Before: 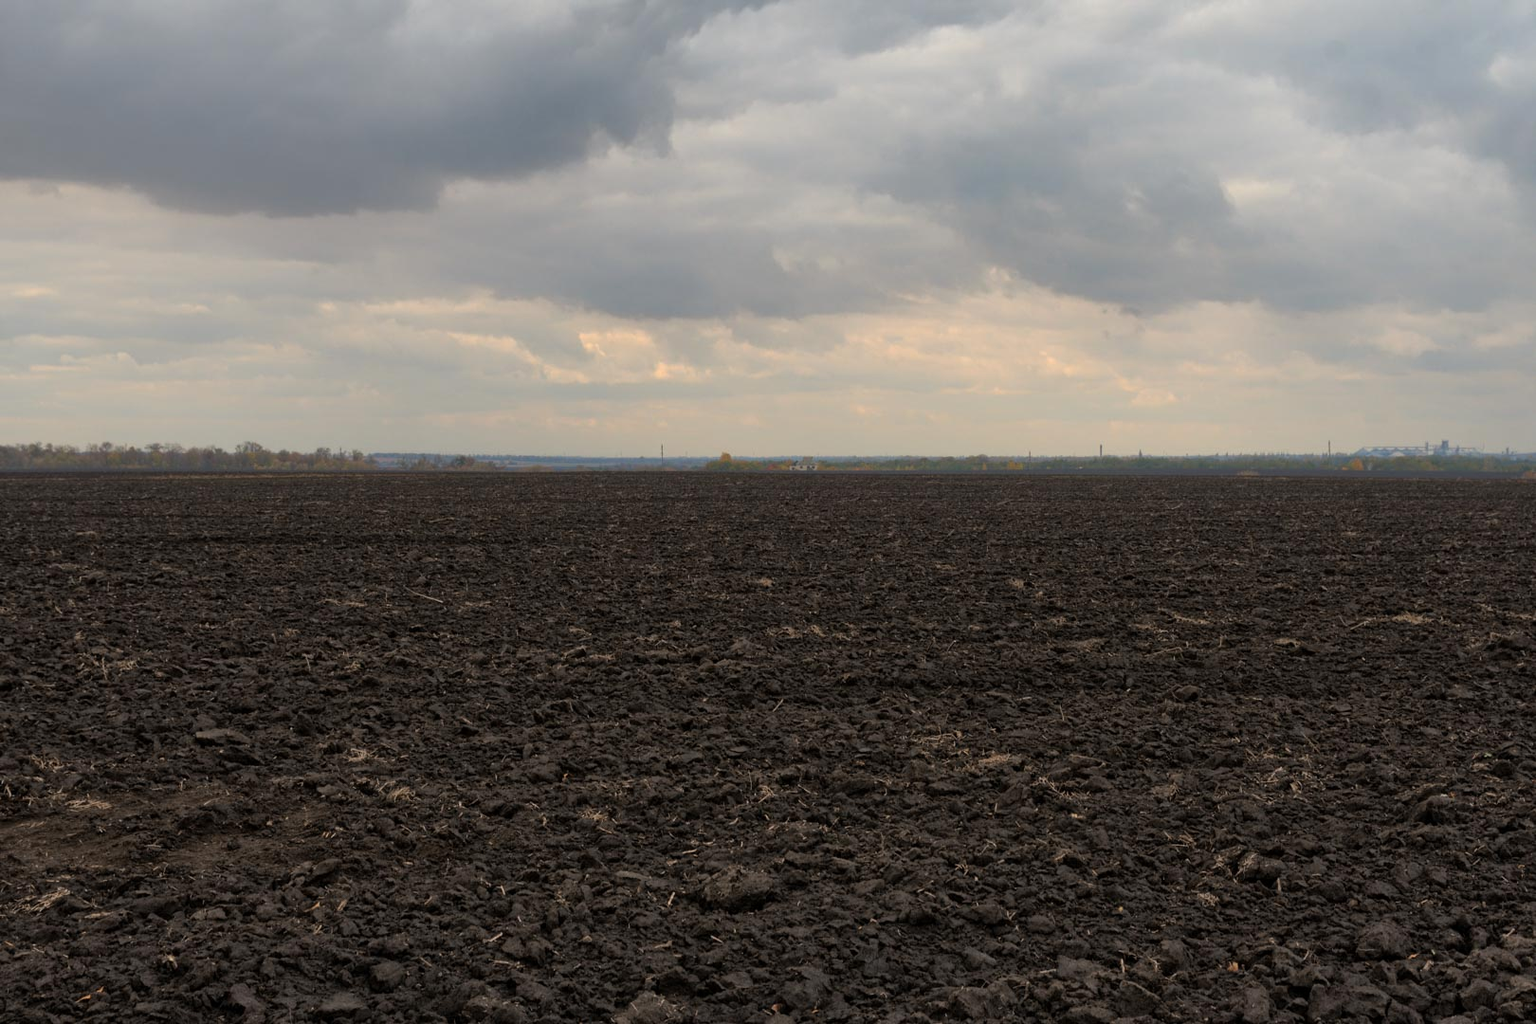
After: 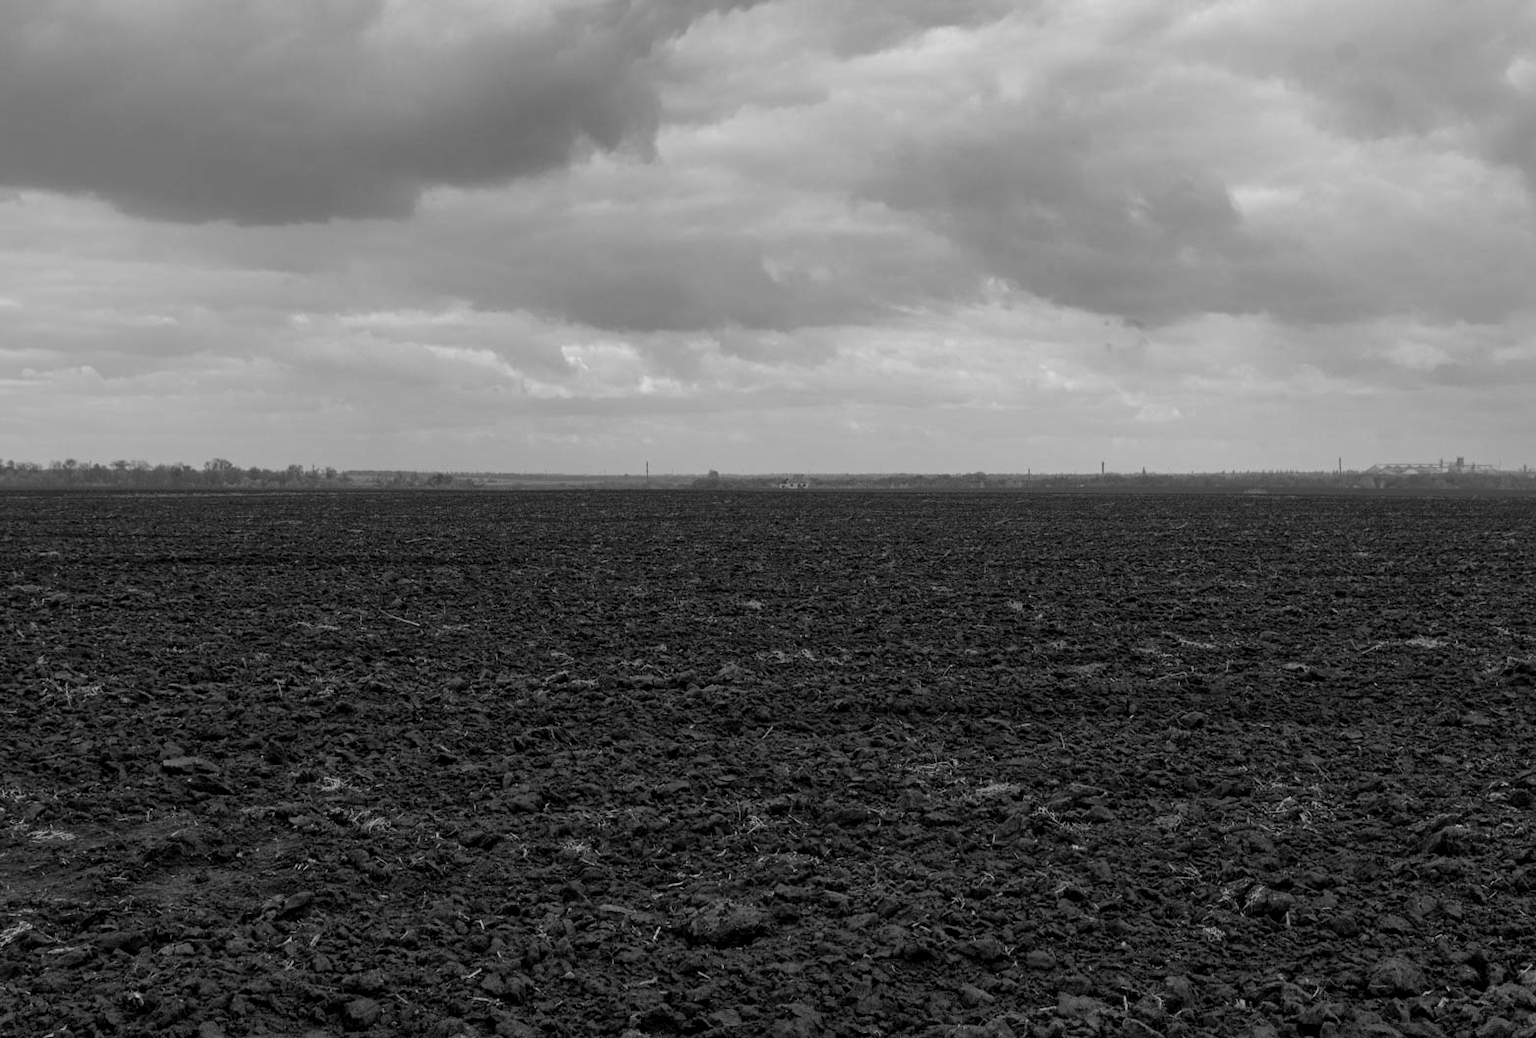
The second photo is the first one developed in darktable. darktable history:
crop and rotate: left 2.536%, right 1.107%, bottom 2.246%
local contrast: on, module defaults
monochrome: a 32, b 64, size 2.3
color contrast: blue-yellow contrast 0.7
